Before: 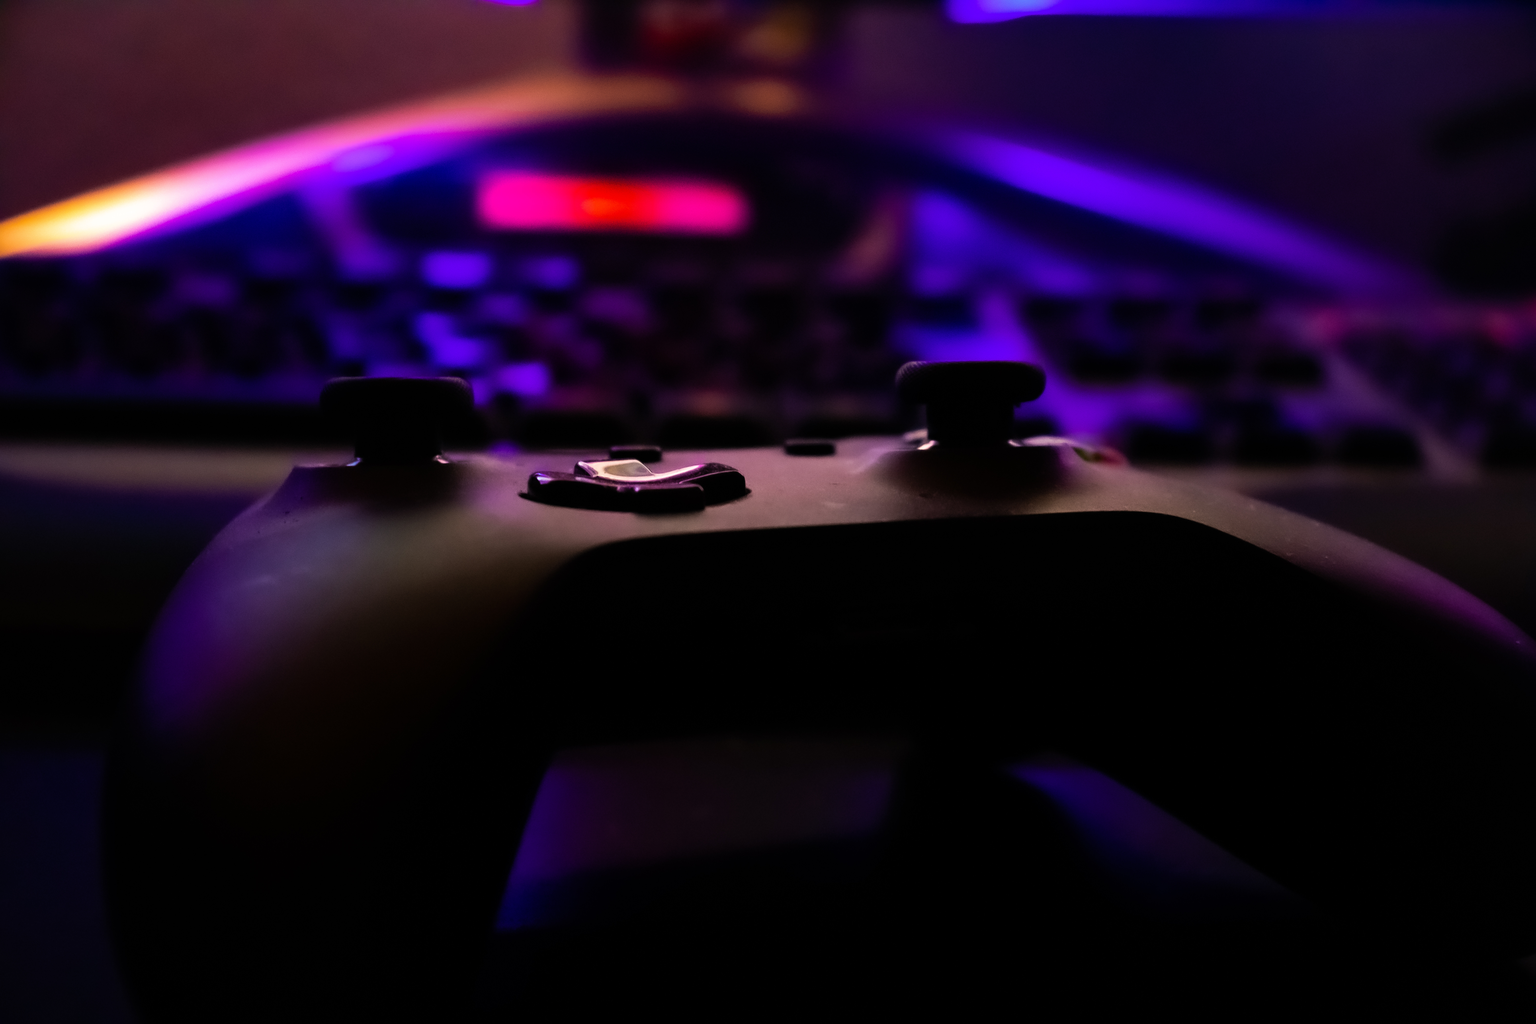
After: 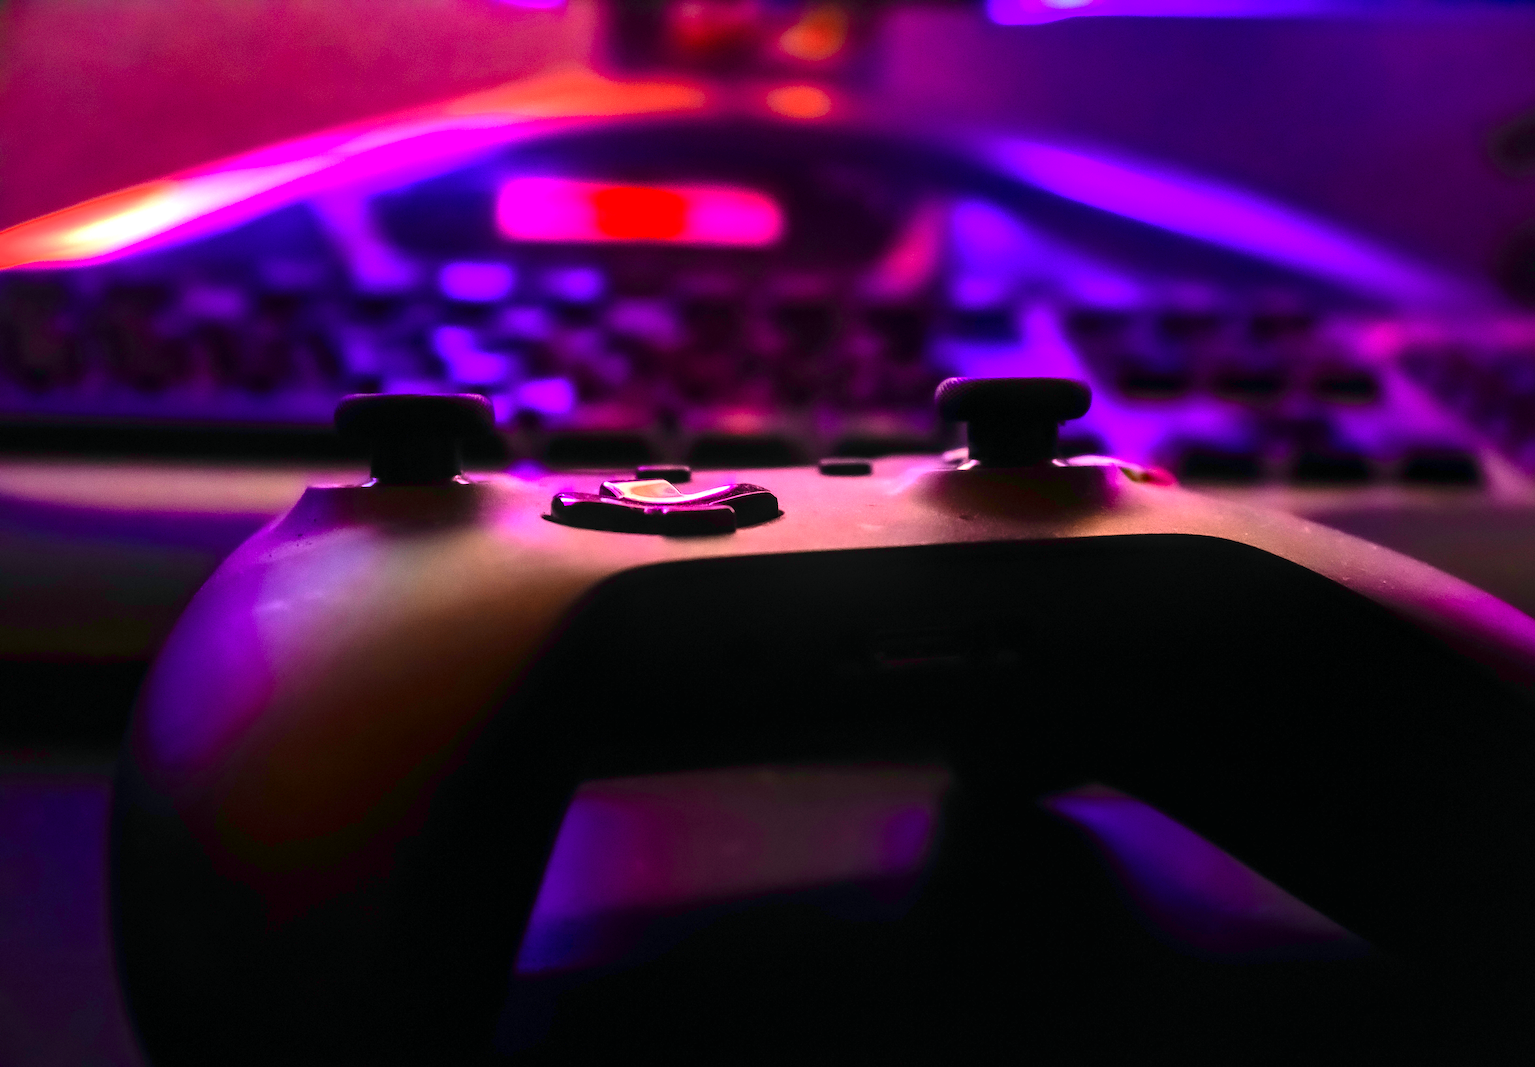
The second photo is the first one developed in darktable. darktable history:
exposure: black level correction 0, exposure 1.1 EV, compensate highlight preservation false
crop: right 4.165%, bottom 0.029%
color balance rgb: linear chroma grading › global chroma 15.151%, perceptual saturation grading › global saturation 30.176%, perceptual brilliance grading › global brilliance 9.569%, perceptual brilliance grading › shadows 14.666%, contrast -10.007%
color zones: curves: ch2 [(0, 0.5) (0.084, 0.497) (0.323, 0.335) (0.4, 0.497) (1, 0.5)]
sharpen: on, module defaults
local contrast: on, module defaults
tone curve: curves: ch0 [(0, 0) (0.051, 0.047) (0.102, 0.099) (0.236, 0.249) (0.429, 0.473) (0.67, 0.755) (0.875, 0.948) (1, 0.985)]; ch1 [(0, 0) (0.339, 0.298) (0.402, 0.363) (0.453, 0.413) (0.485, 0.469) (0.494, 0.493) (0.504, 0.502) (0.515, 0.526) (0.563, 0.591) (0.597, 0.639) (0.834, 0.888) (1, 1)]; ch2 [(0, 0) (0.362, 0.353) (0.425, 0.439) (0.501, 0.501) (0.537, 0.538) (0.58, 0.59) (0.642, 0.669) (0.773, 0.856) (1, 1)], color space Lab, independent channels, preserve colors none
